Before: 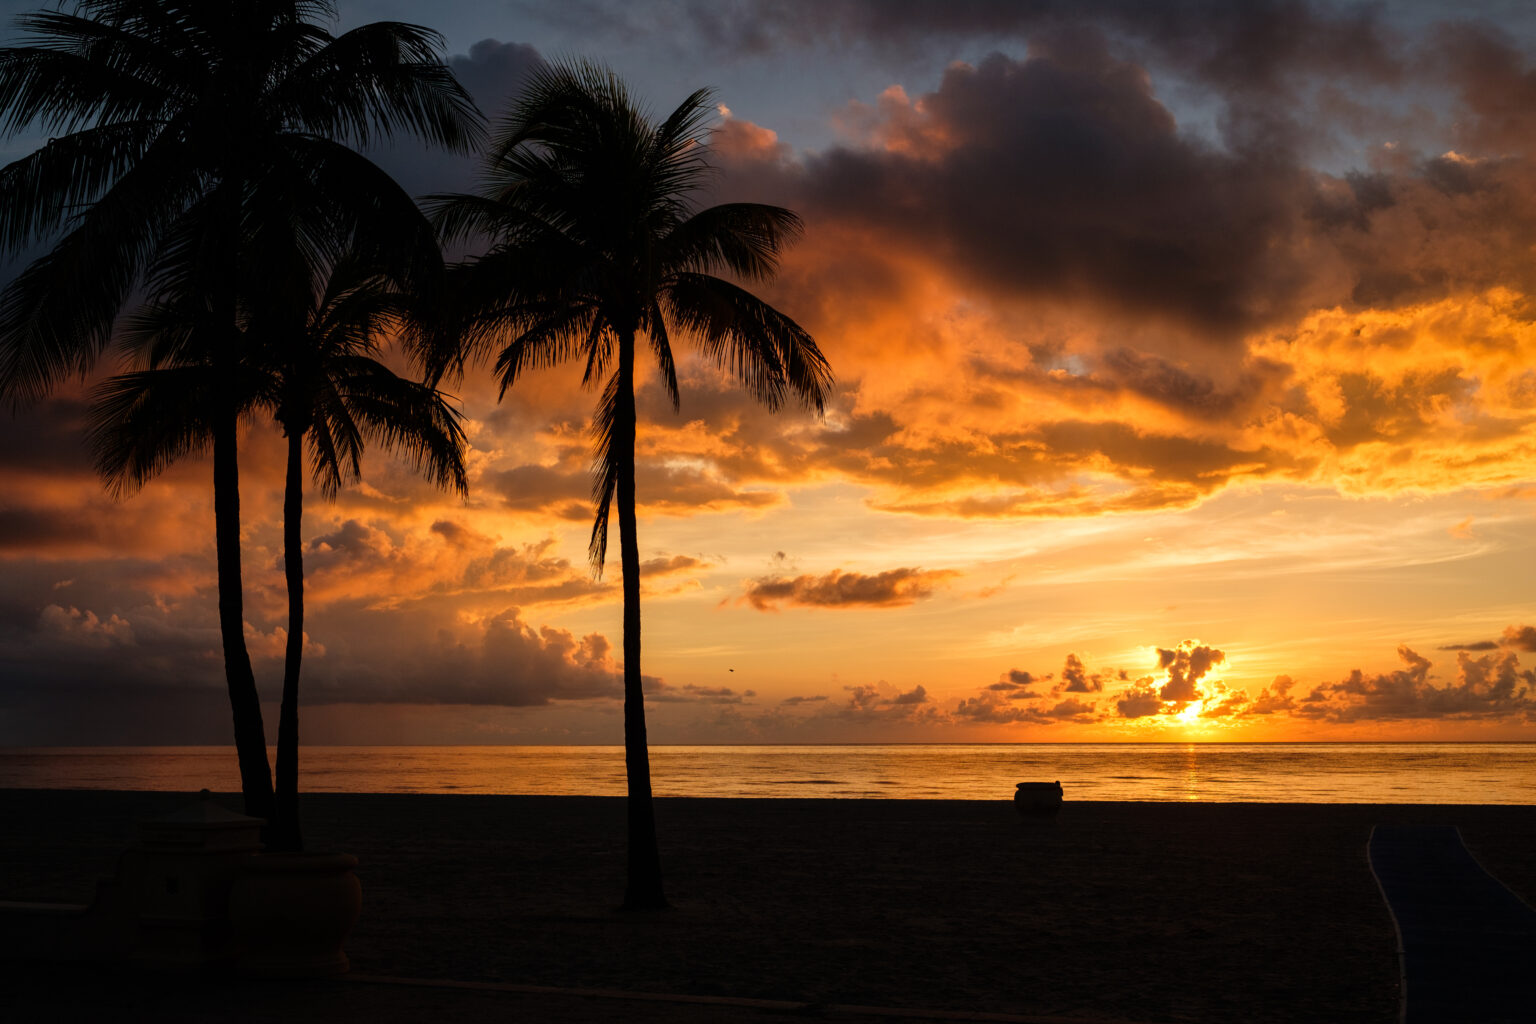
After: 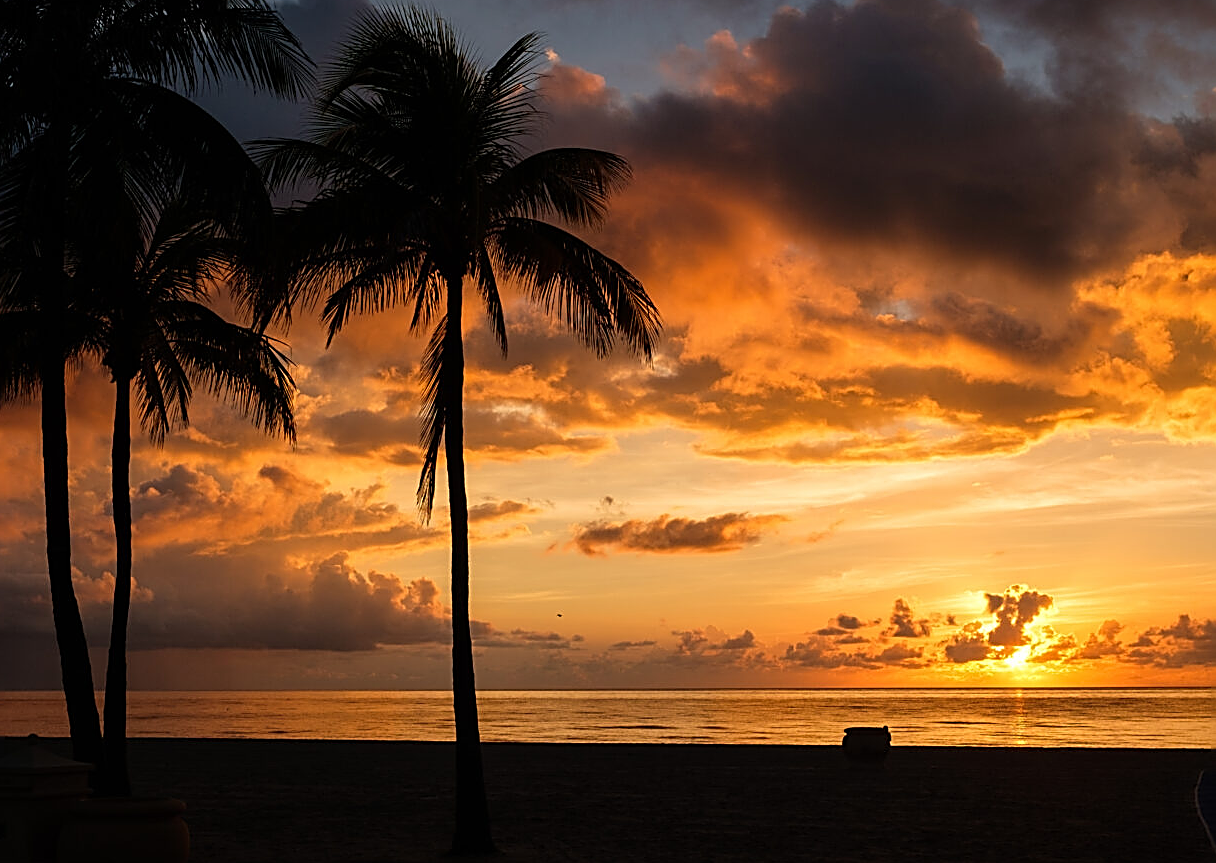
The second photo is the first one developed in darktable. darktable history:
crop: left 11.225%, top 5.381%, right 9.565%, bottom 10.314%
sharpen: amount 1
